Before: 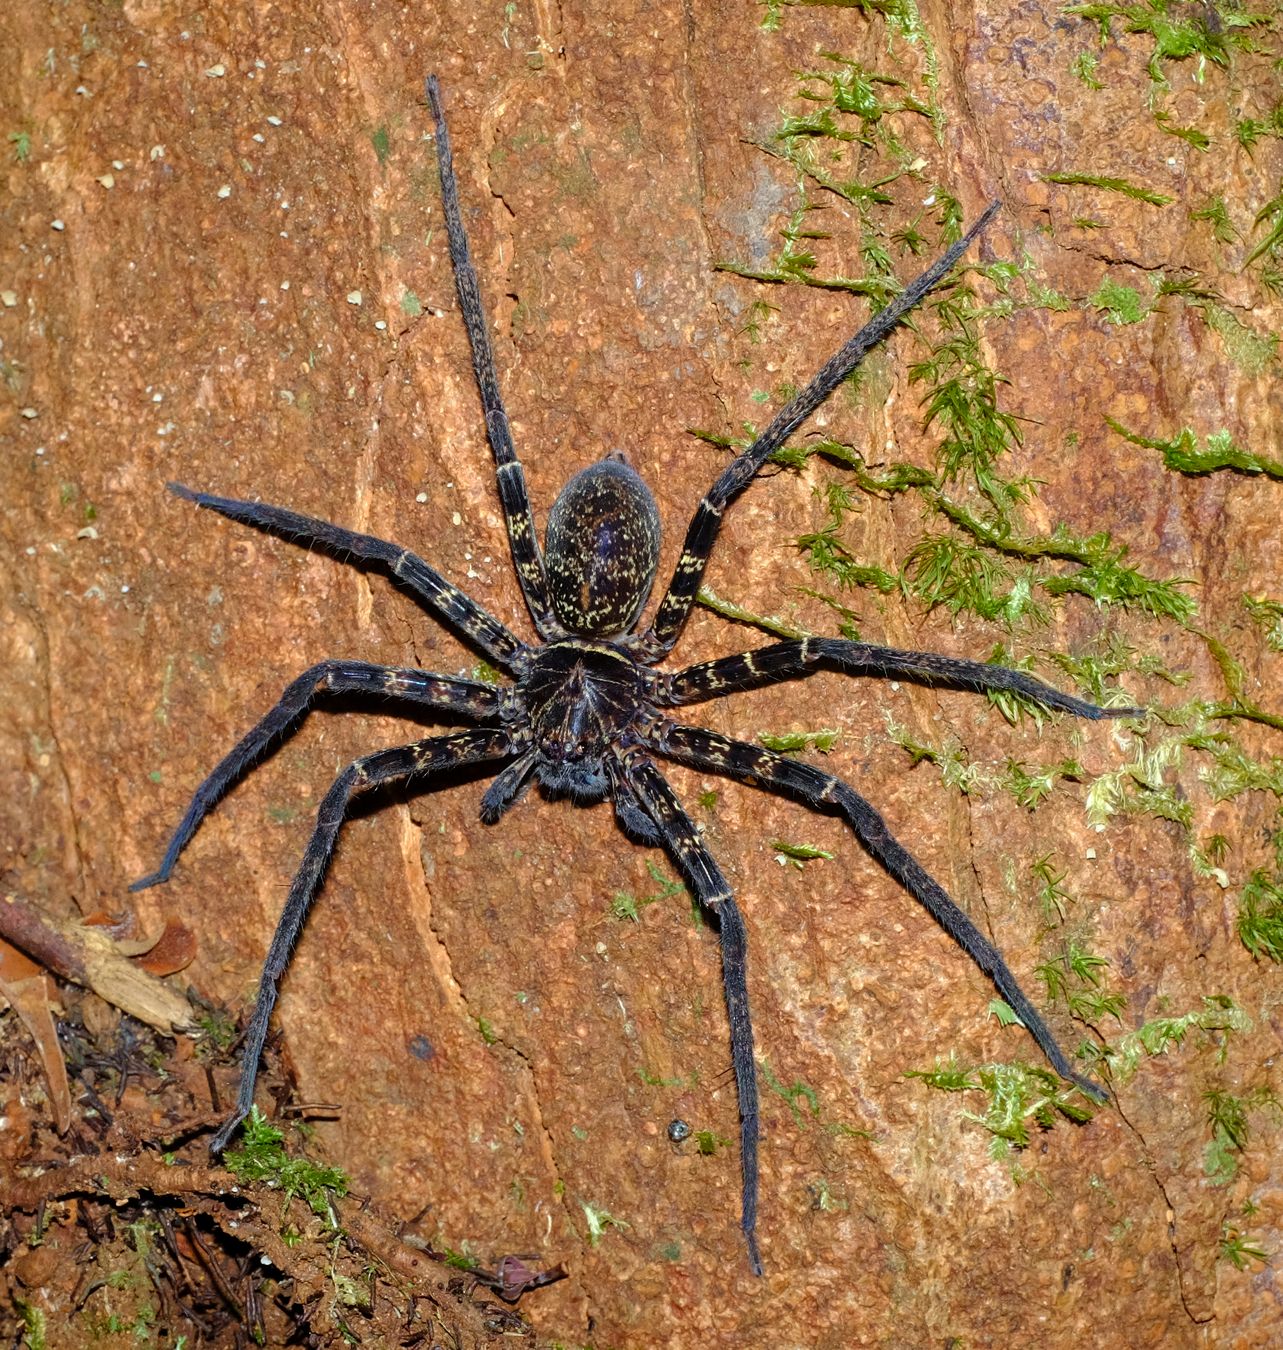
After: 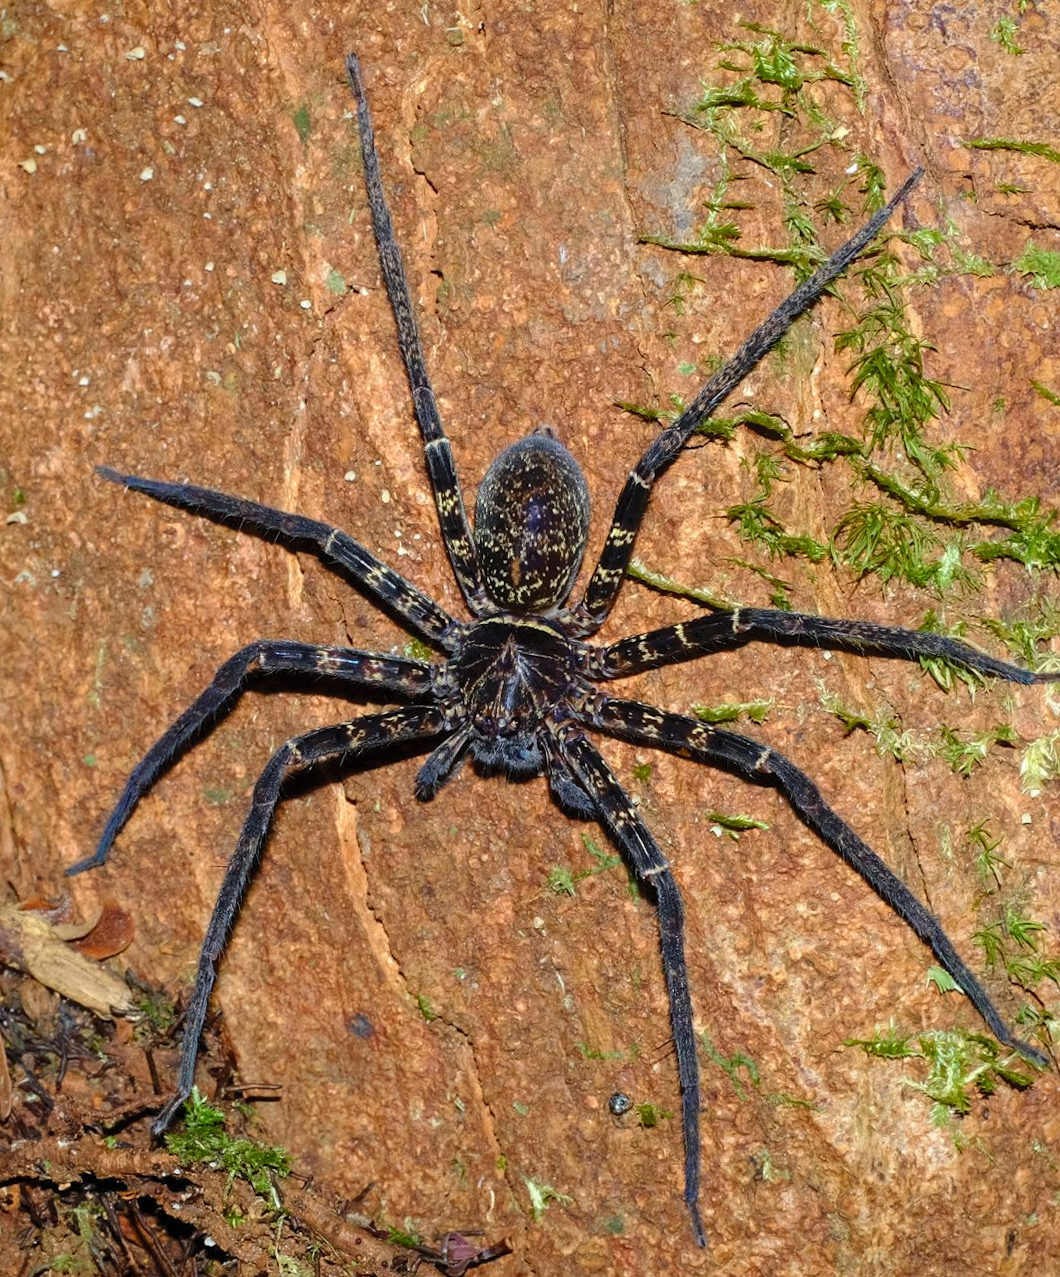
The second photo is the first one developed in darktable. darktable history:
tone curve: curves: ch0 [(0, 0) (0.003, 0.005) (0.011, 0.021) (0.025, 0.042) (0.044, 0.065) (0.069, 0.074) (0.1, 0.092) (0.136, 0.123) (0.177, 0.159) (0.224, 0.2) (0.277, 0.252) (0.335, 0.32) (0.399, 0.392) (0.468, 0.468) (0.543, 0.549) (0.623, 0.638) (0.709, 0.721) (0.801, 0.812) (0.898, 0.896) (1, 1)], color space Lab, independent channels, preserve colors none
crop and rotate: angle 1.14°, left 4.396%, top 0.949%, right 11.221%, bottom 2.487%
